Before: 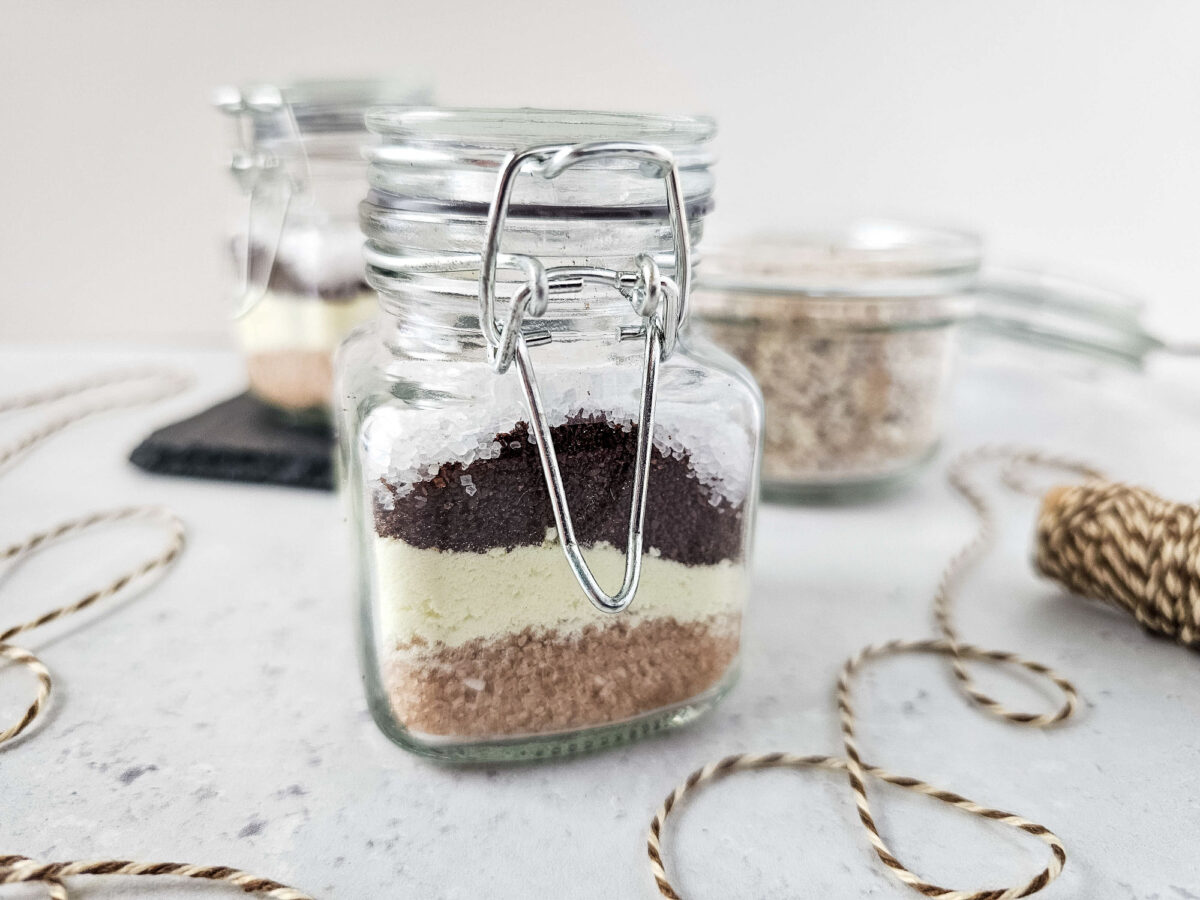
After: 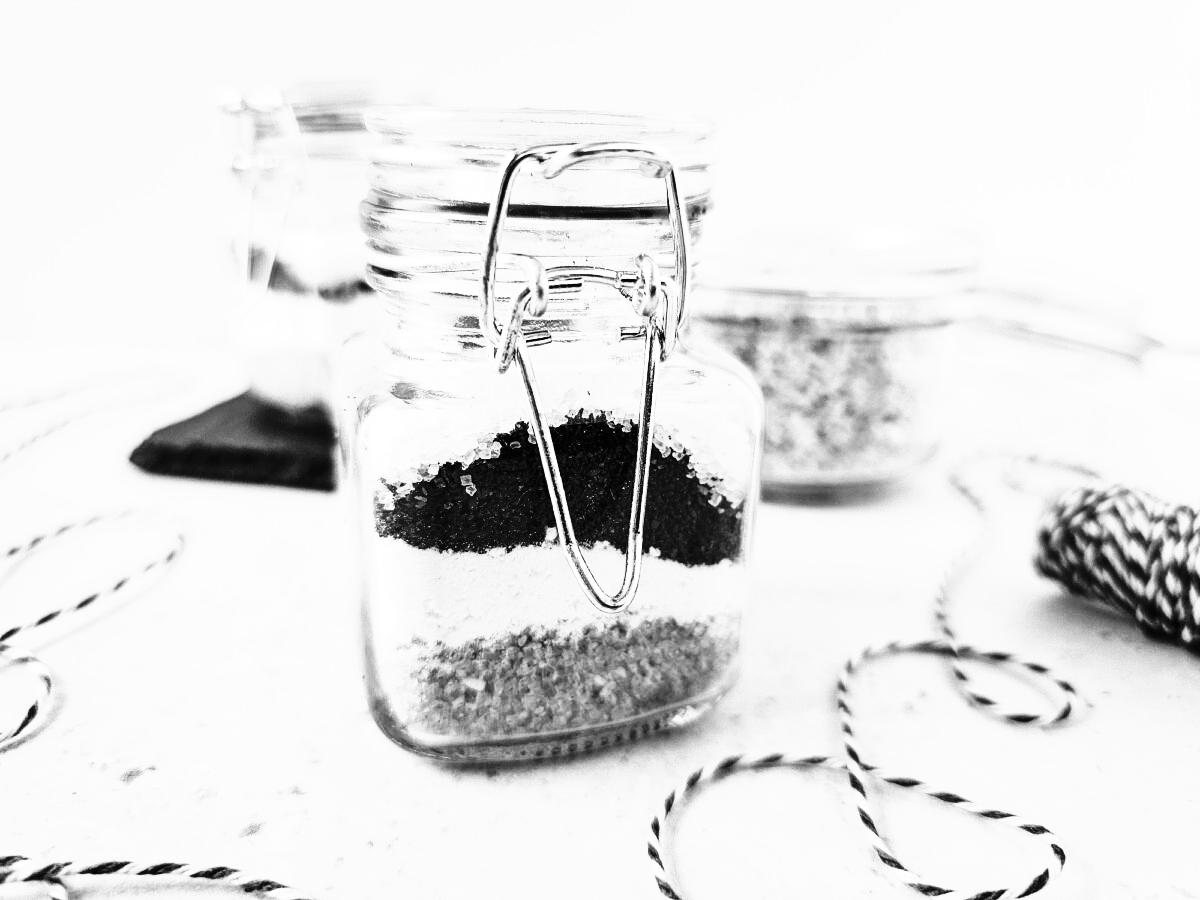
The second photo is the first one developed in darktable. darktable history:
monochrome: a 2.21, b -1.33, size 2.2
contrast equalizer: y [[0.5 ×6], [0.5 ×6], [0.5 ×6], [0 ×6], [0, 0.039, 0.251, 0.29, 0.293, 0.292]]
tone curve: curves: ch0 [(0, 0) (0.003, 0.005) (0.011, 0.008) (0.025, 0.013) (0.044, 0.017) (0.069, 0.022) (0.1, 0.029) (0.136, 0.038) (0.177, 0.053) (0.224, 0.081) (0.277, 0.128) (0.335, 0.214) (0.399, 0.343) (0.468, 0.478) (0.543, 0.641) (0.623, 0.798) (0.709, 0.911) (0.801, 0.971) (0.898, 0.99) (1, 1)], preserve colors none
